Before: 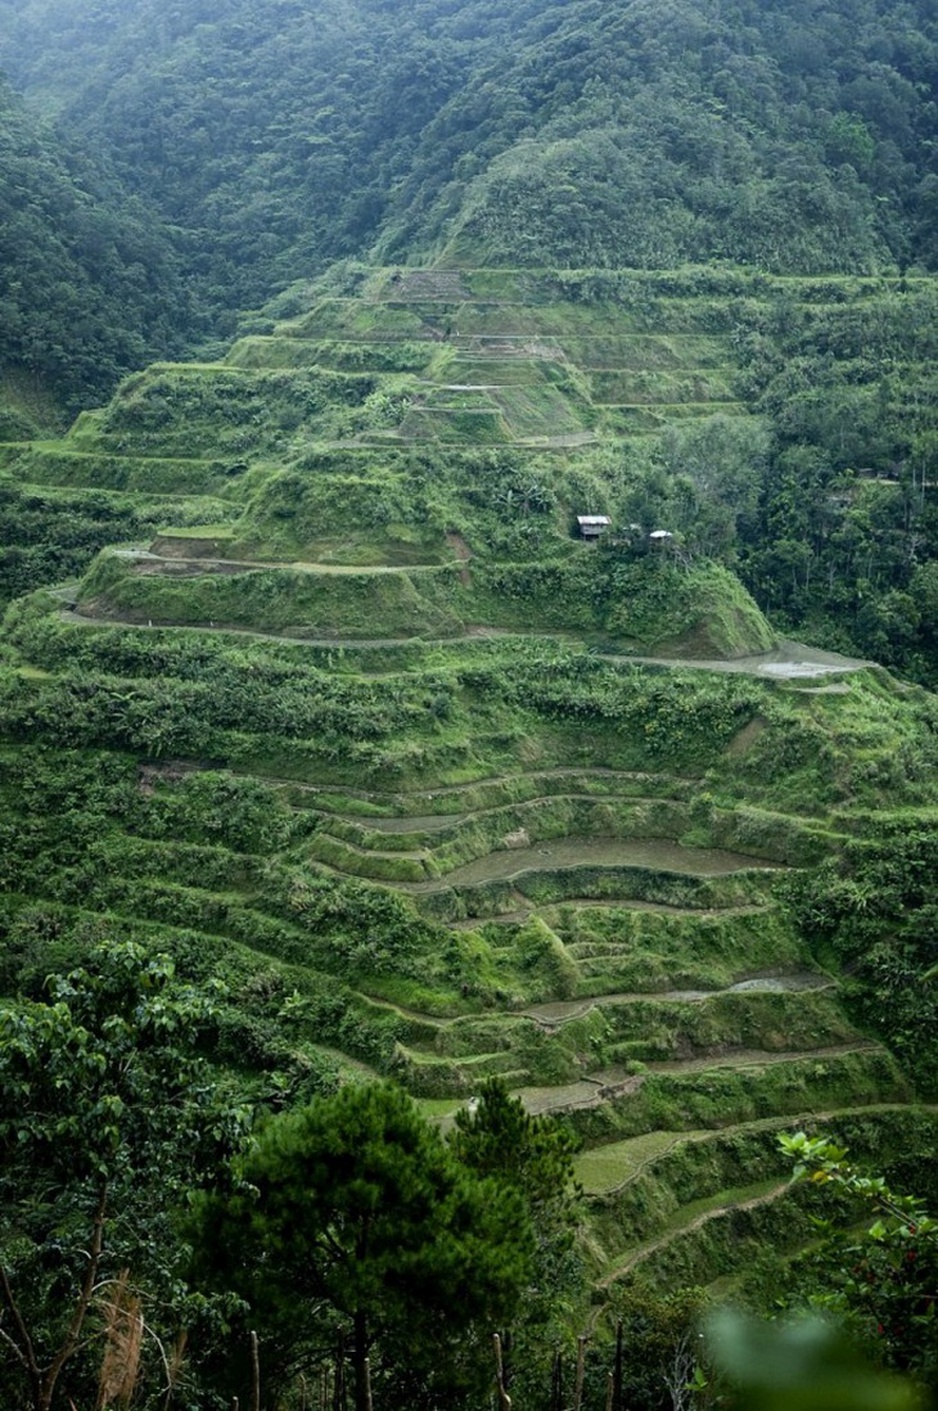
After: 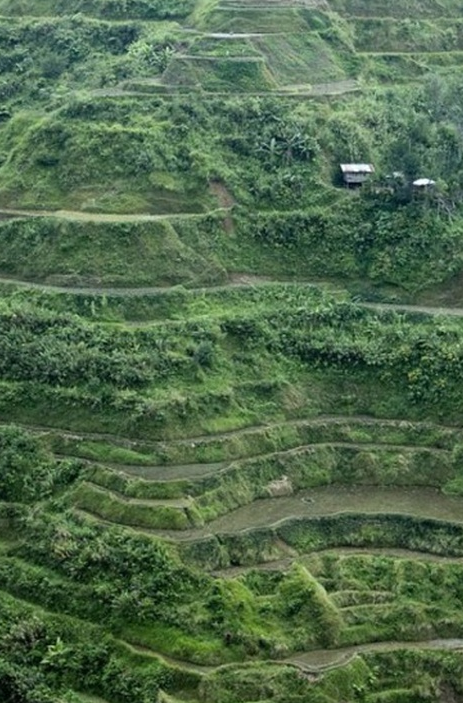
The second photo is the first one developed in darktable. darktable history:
crop: left 25.332%, top 24.975%, right 25.281%, bottom 25.177%
